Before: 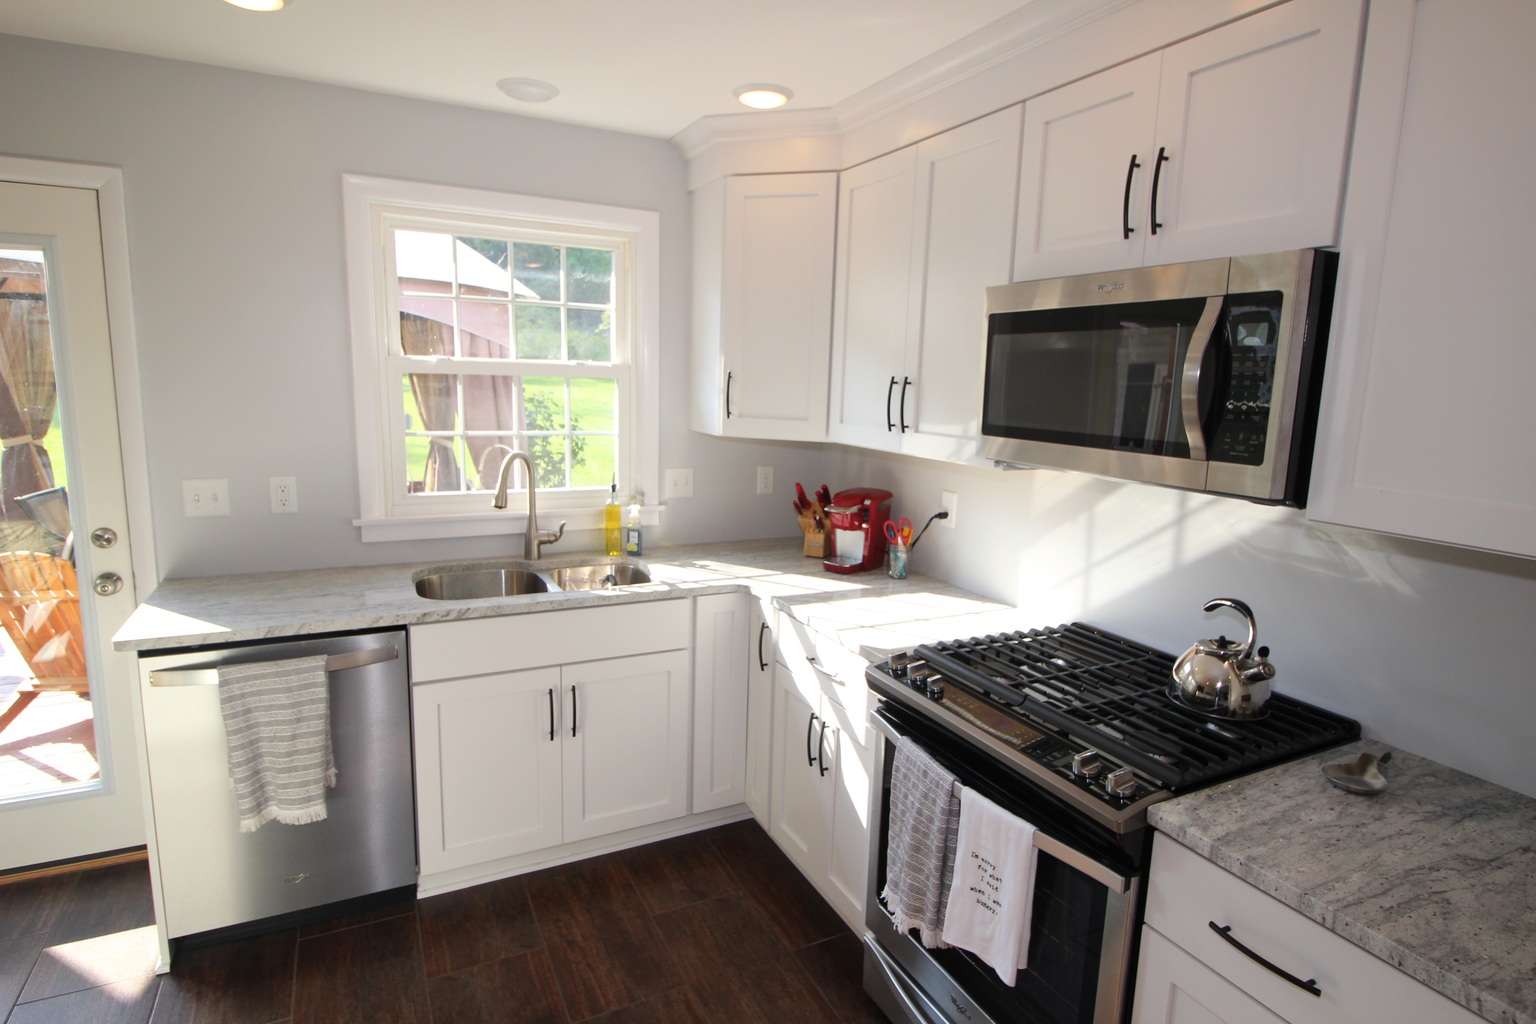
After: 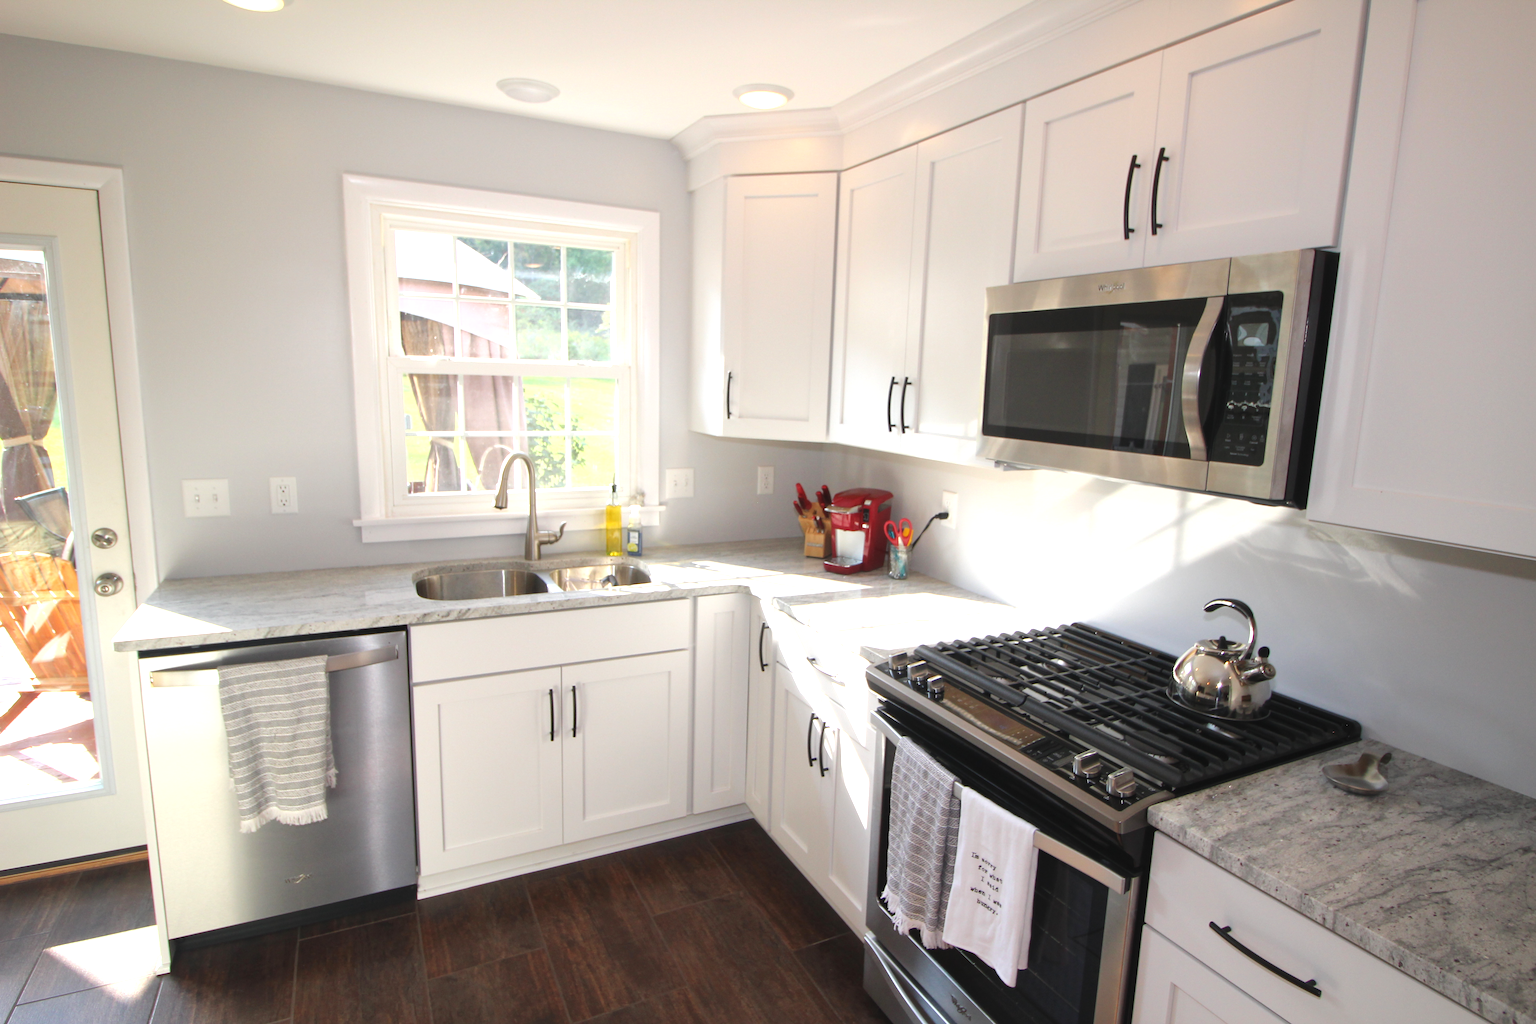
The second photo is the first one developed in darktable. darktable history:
shadows and highlights: shadows 25, highlights -25
exposure: black level correction -0.002, exposure 0.54 EV, compensate highlight preservation false
